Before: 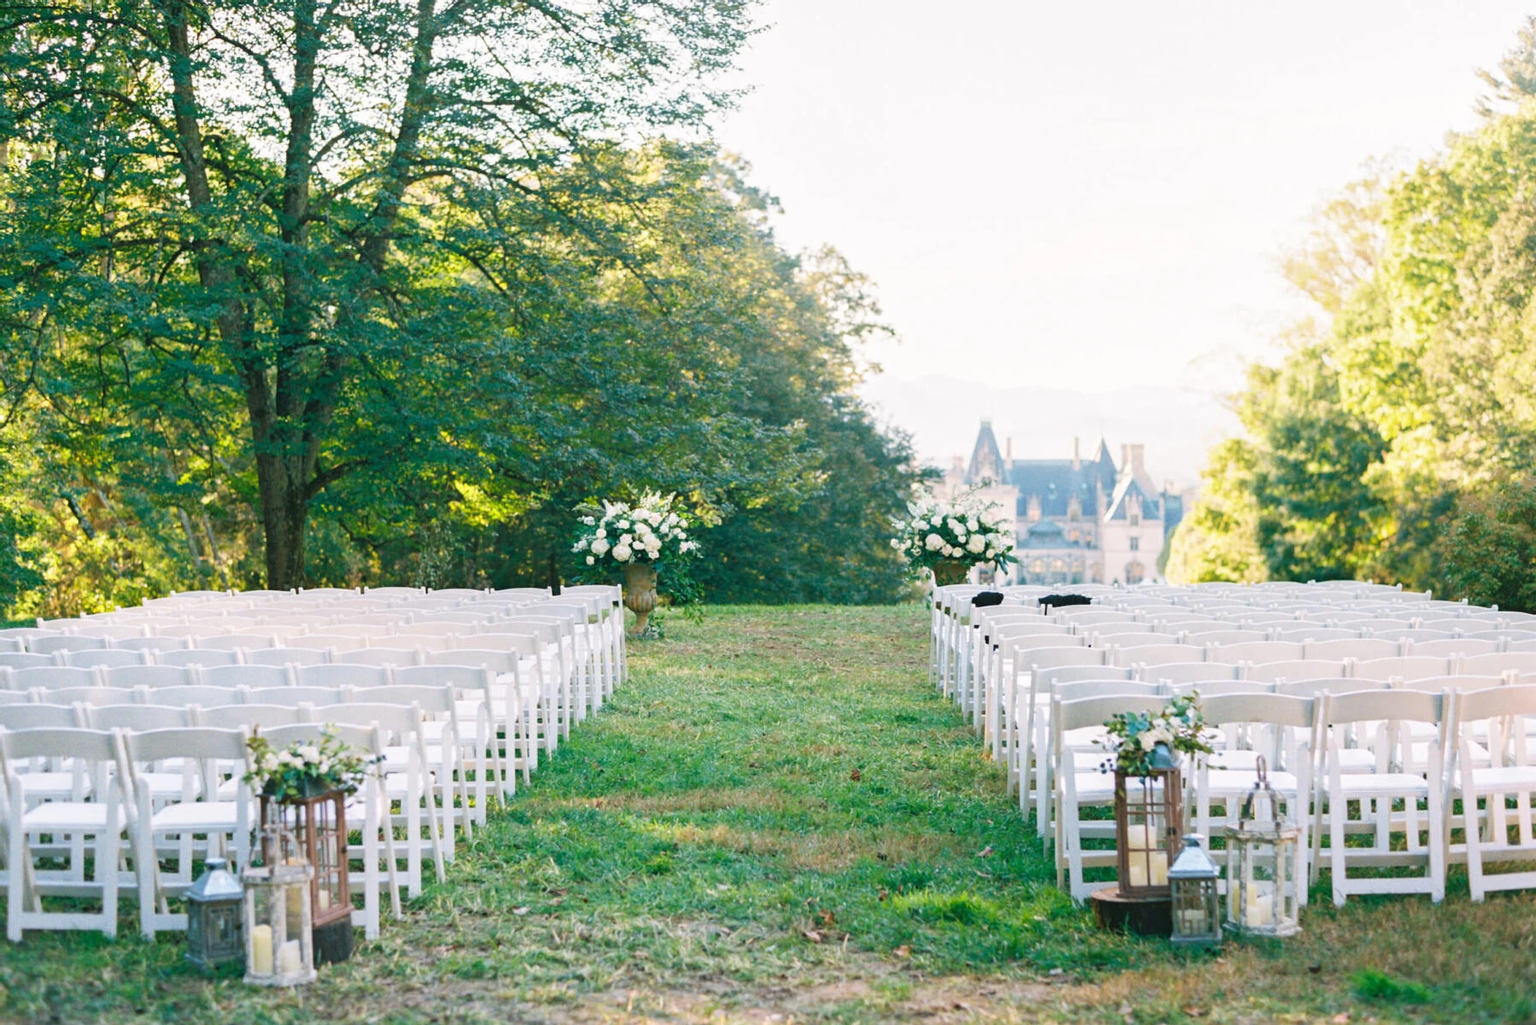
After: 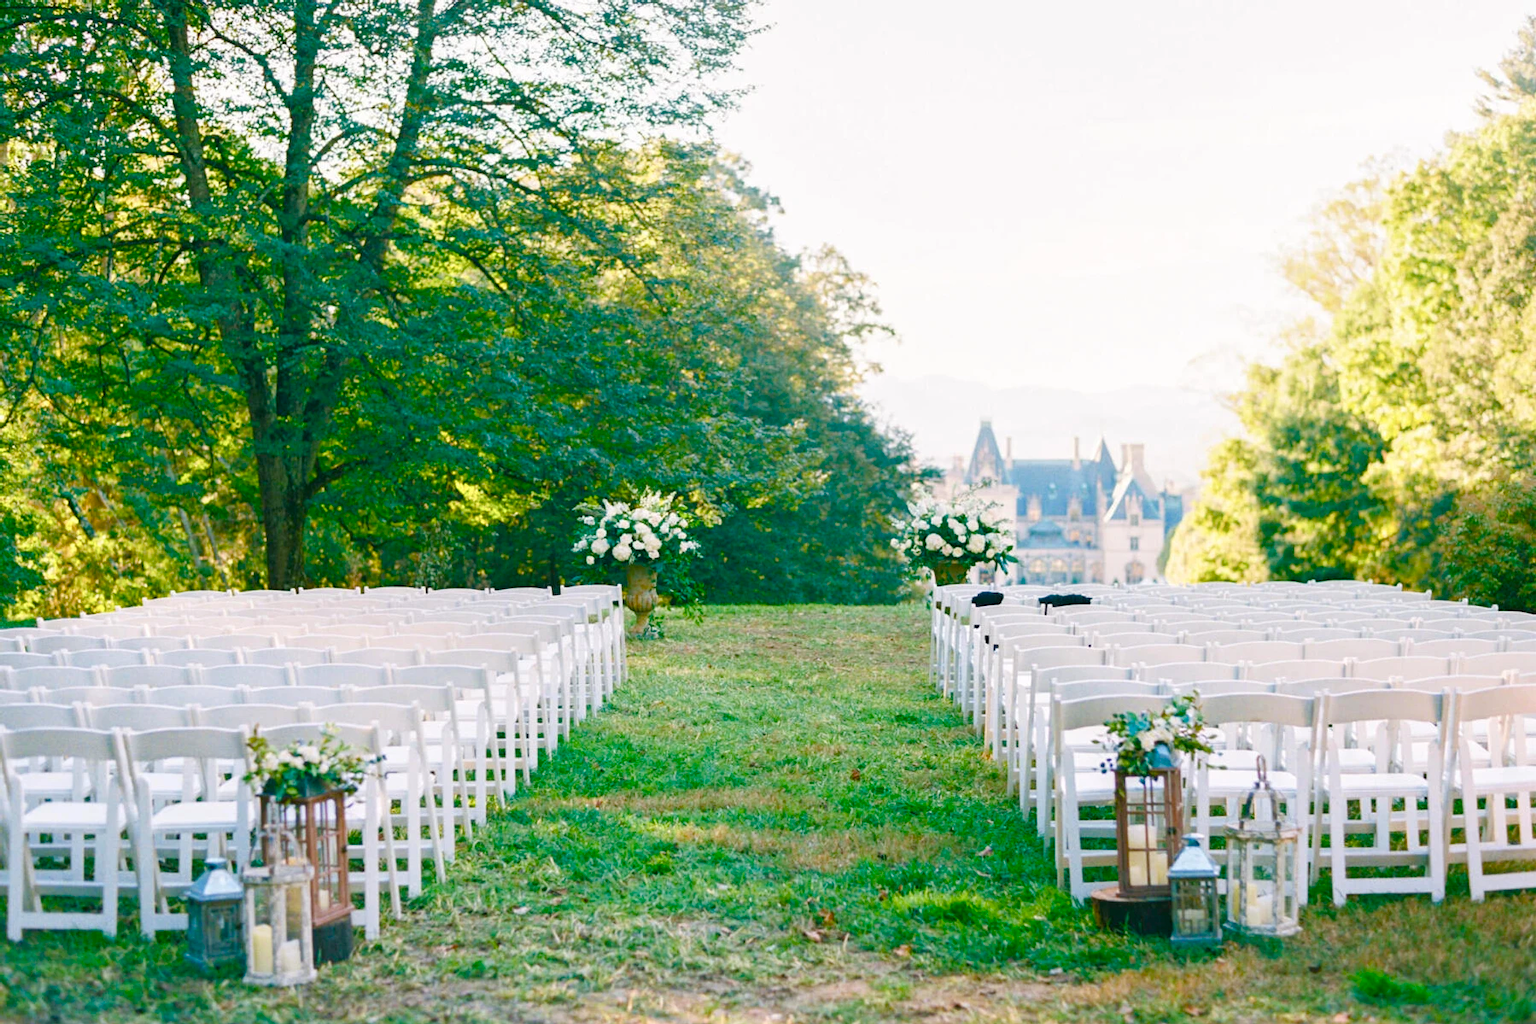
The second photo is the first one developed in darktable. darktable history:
color balance rgb: shadows lift › chroma 2.014%, shadows lift › hue 215.13°, global offset › hue 169.84°, linear chroma grading › mid-tones 7.281%, perceptual saturation grading › global saturation 20%, perceptual saturation grading › highlights -49.434%, perceptual saturation grading › shadows 25.873%, global vibrance 50.682%
